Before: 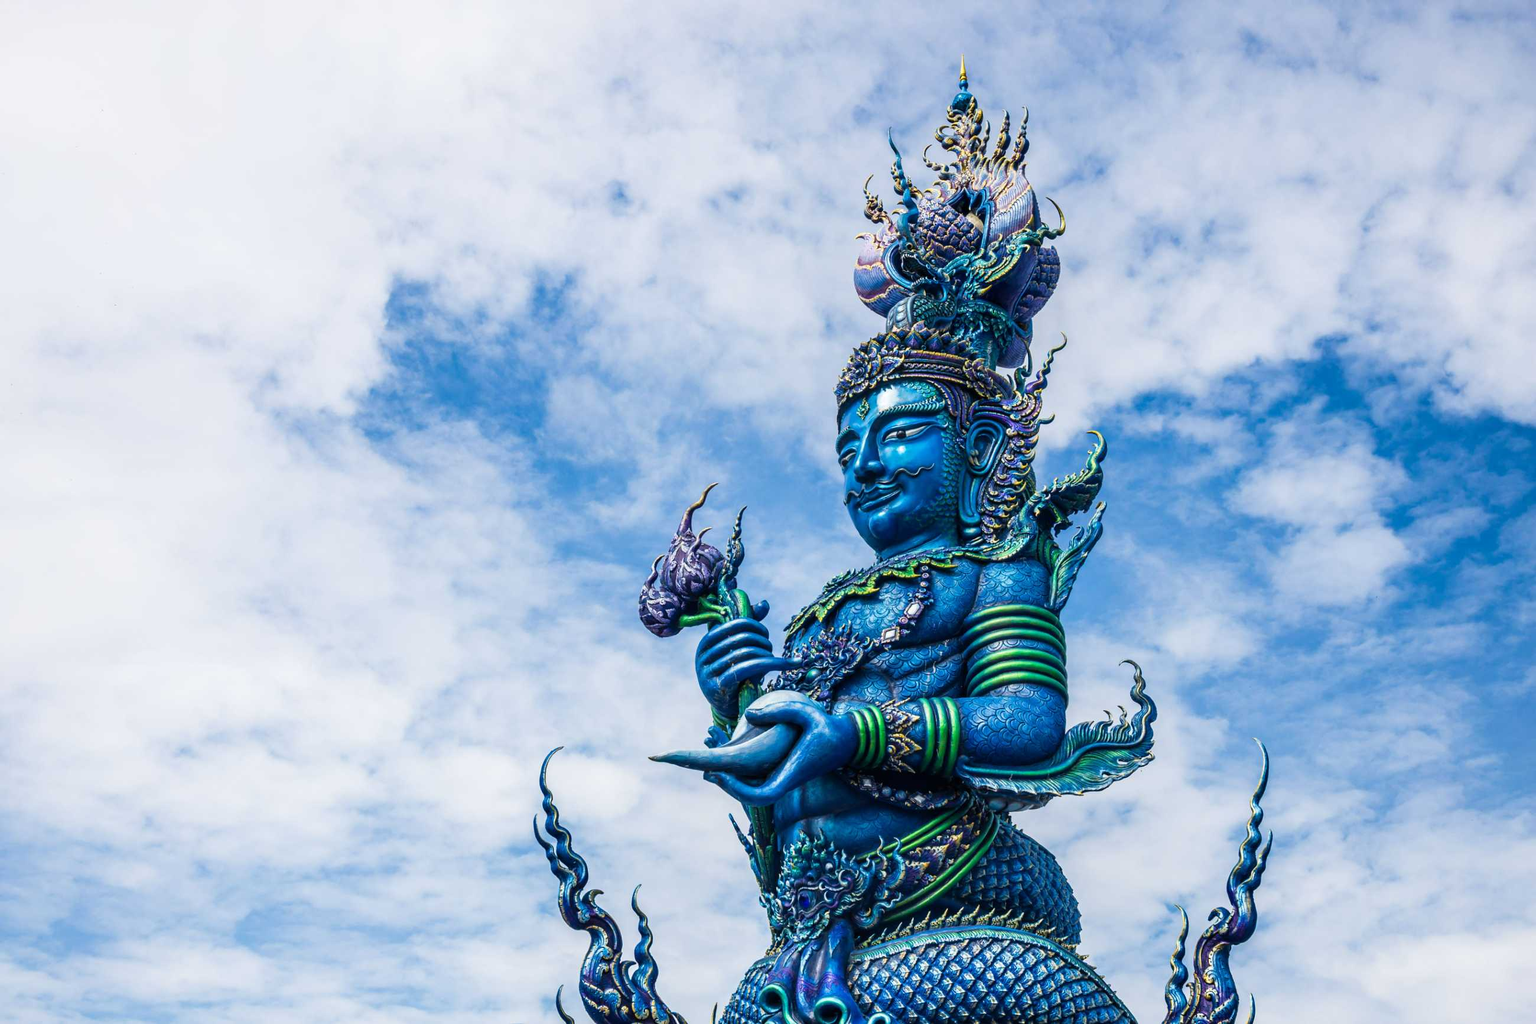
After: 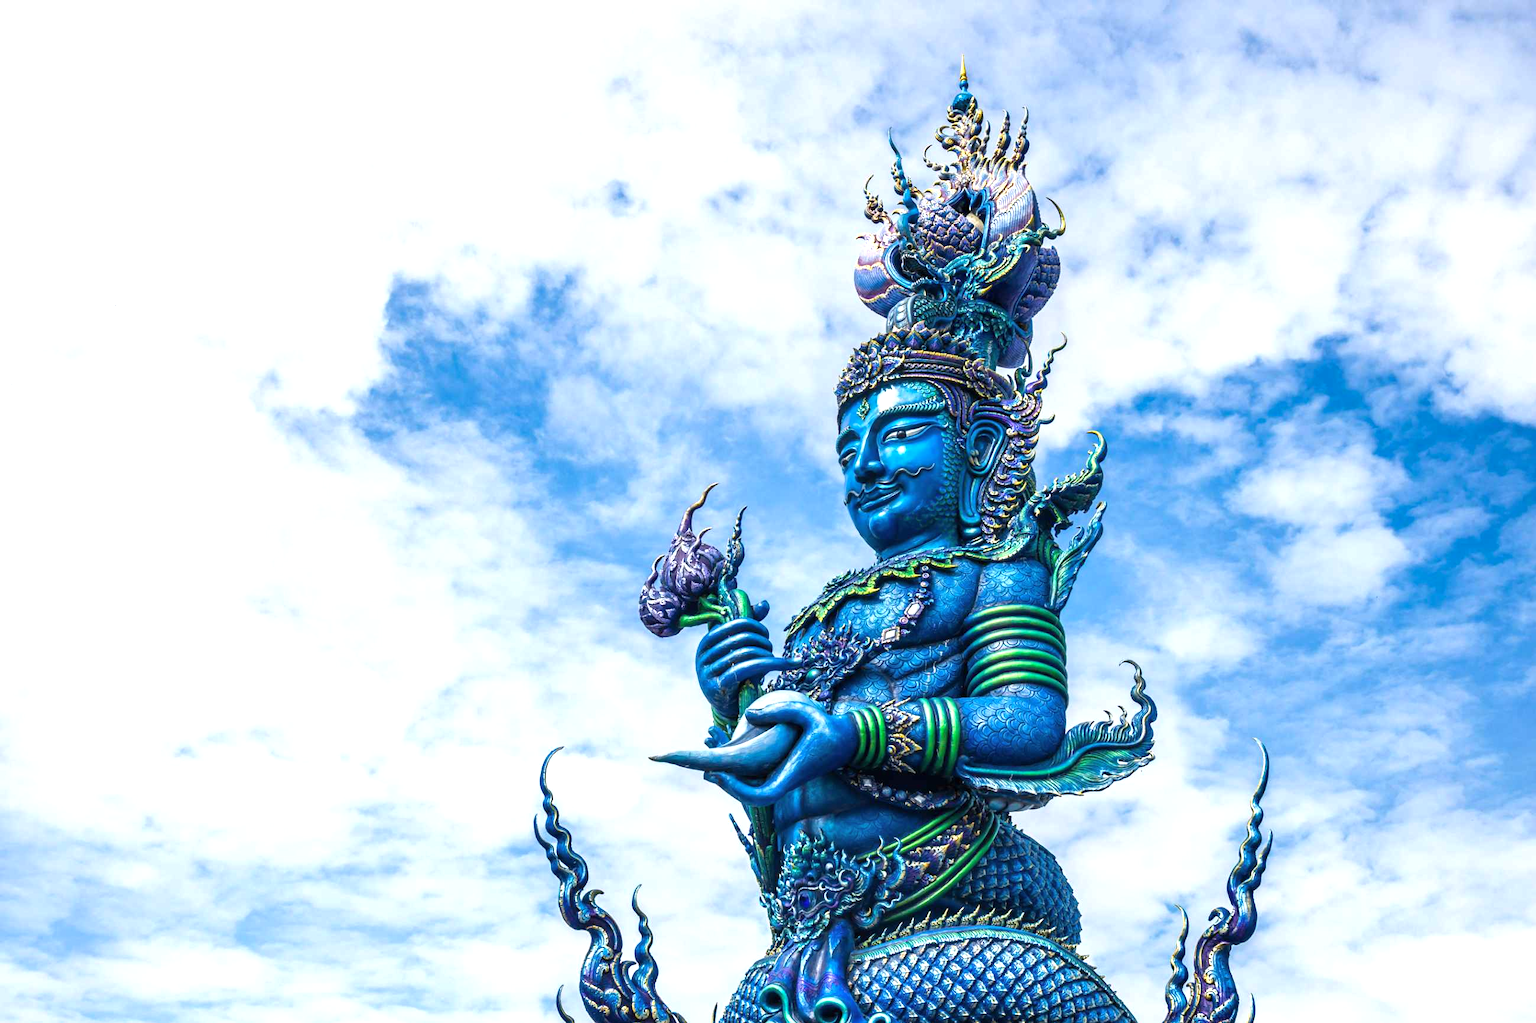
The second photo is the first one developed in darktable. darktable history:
shadows and highlights: shadows 25, highlights -25
exposure: exposure 0.6 EV, compensate highlight preservation false
